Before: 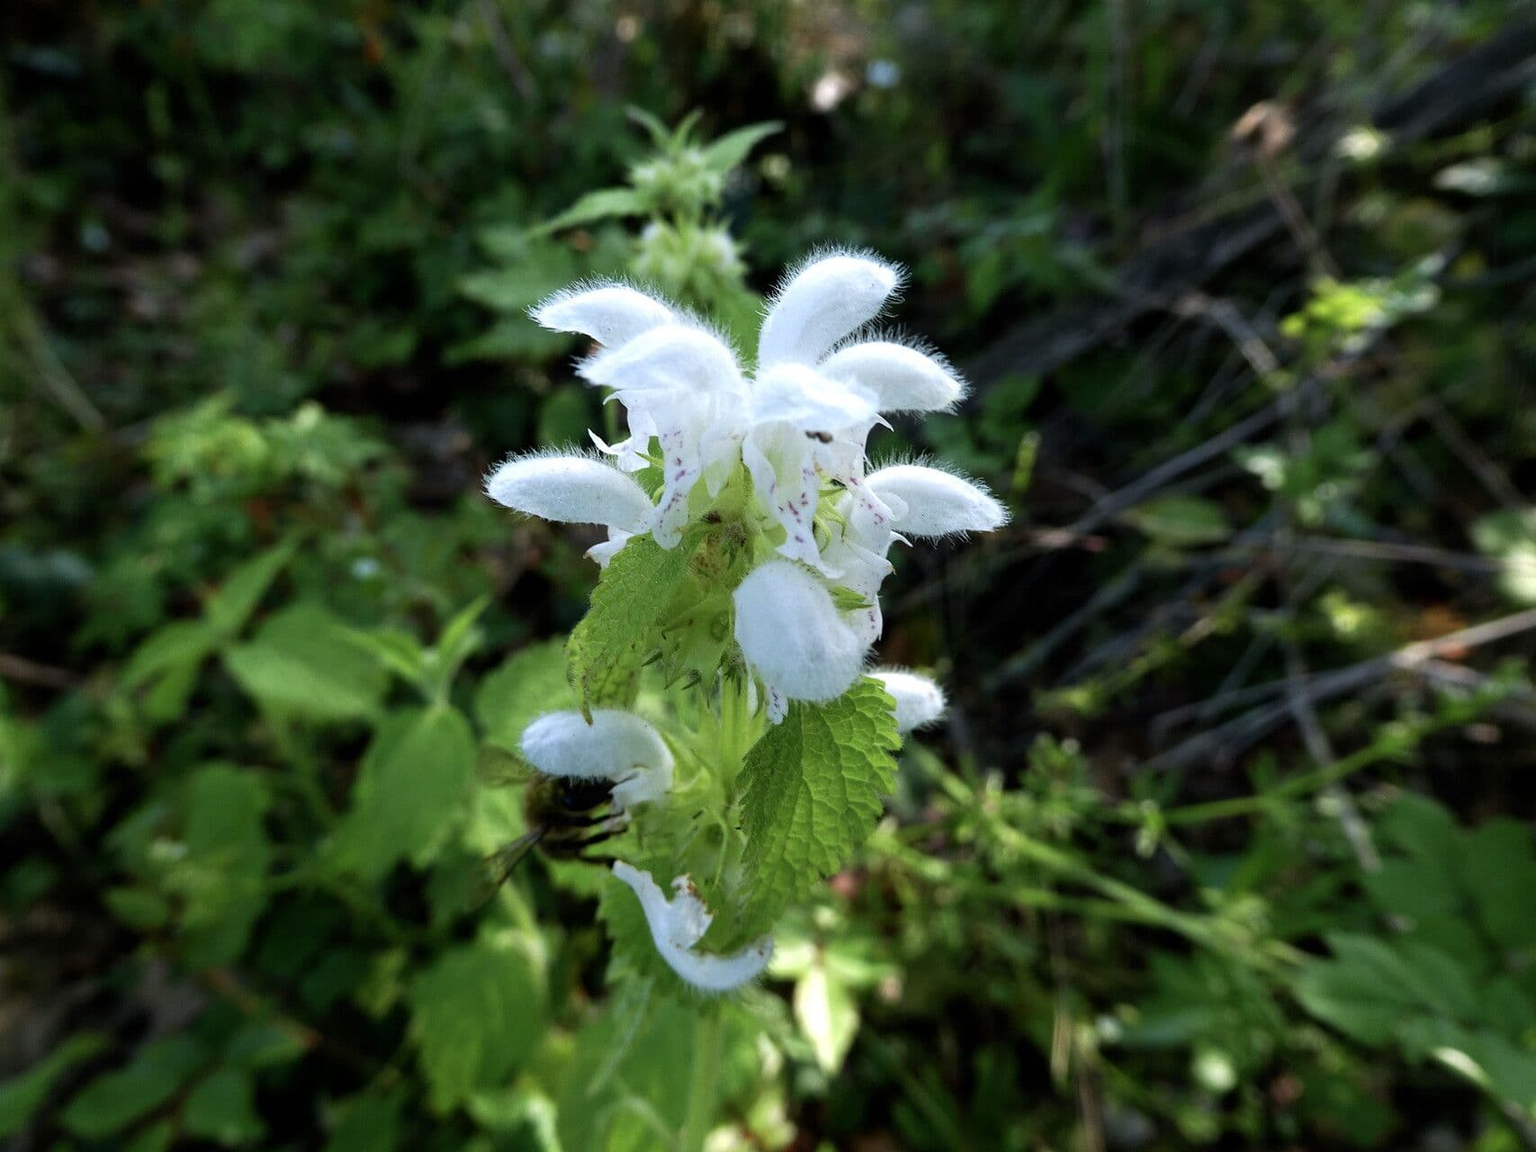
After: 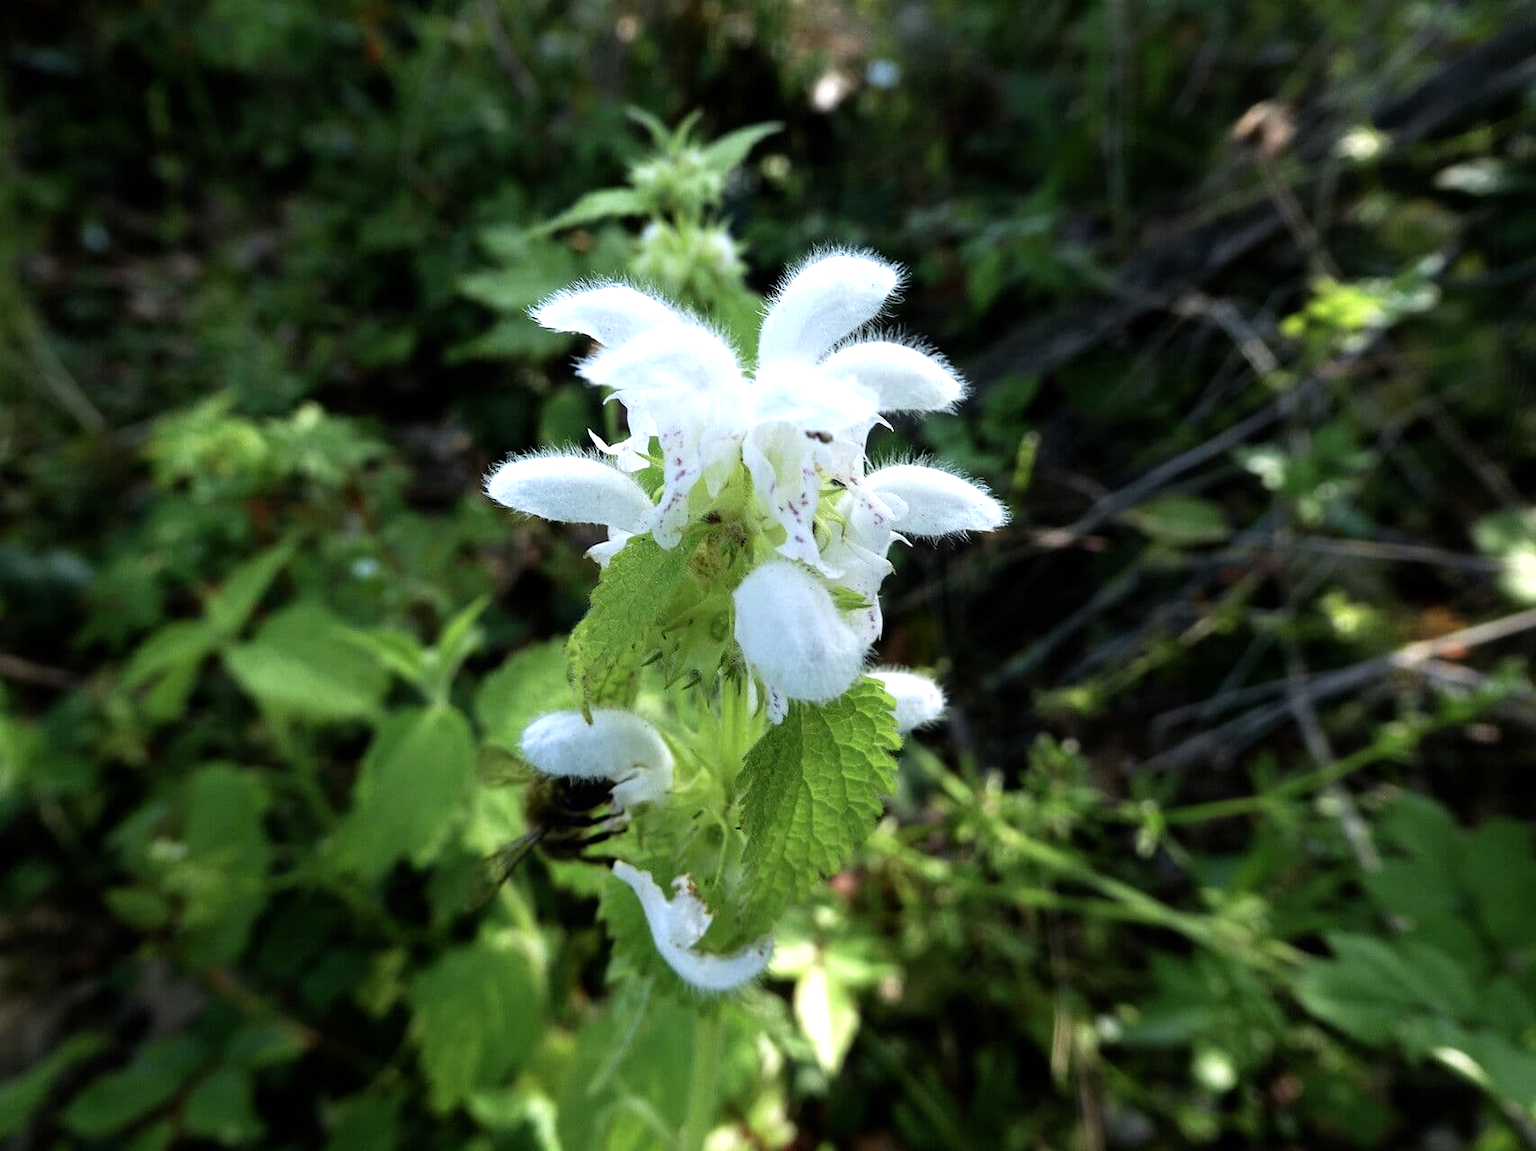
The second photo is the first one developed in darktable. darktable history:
tone equalizer: -8 EV -0.386 EV, -7 EV -0.36 EV, -6 EV -0.338 EV, -5 EV -0.201 EV, -3 EV 0.192 EV, -2 EV 0.329 EV, -1 EV 0.389 EV, +0 EV 0.395 EV
